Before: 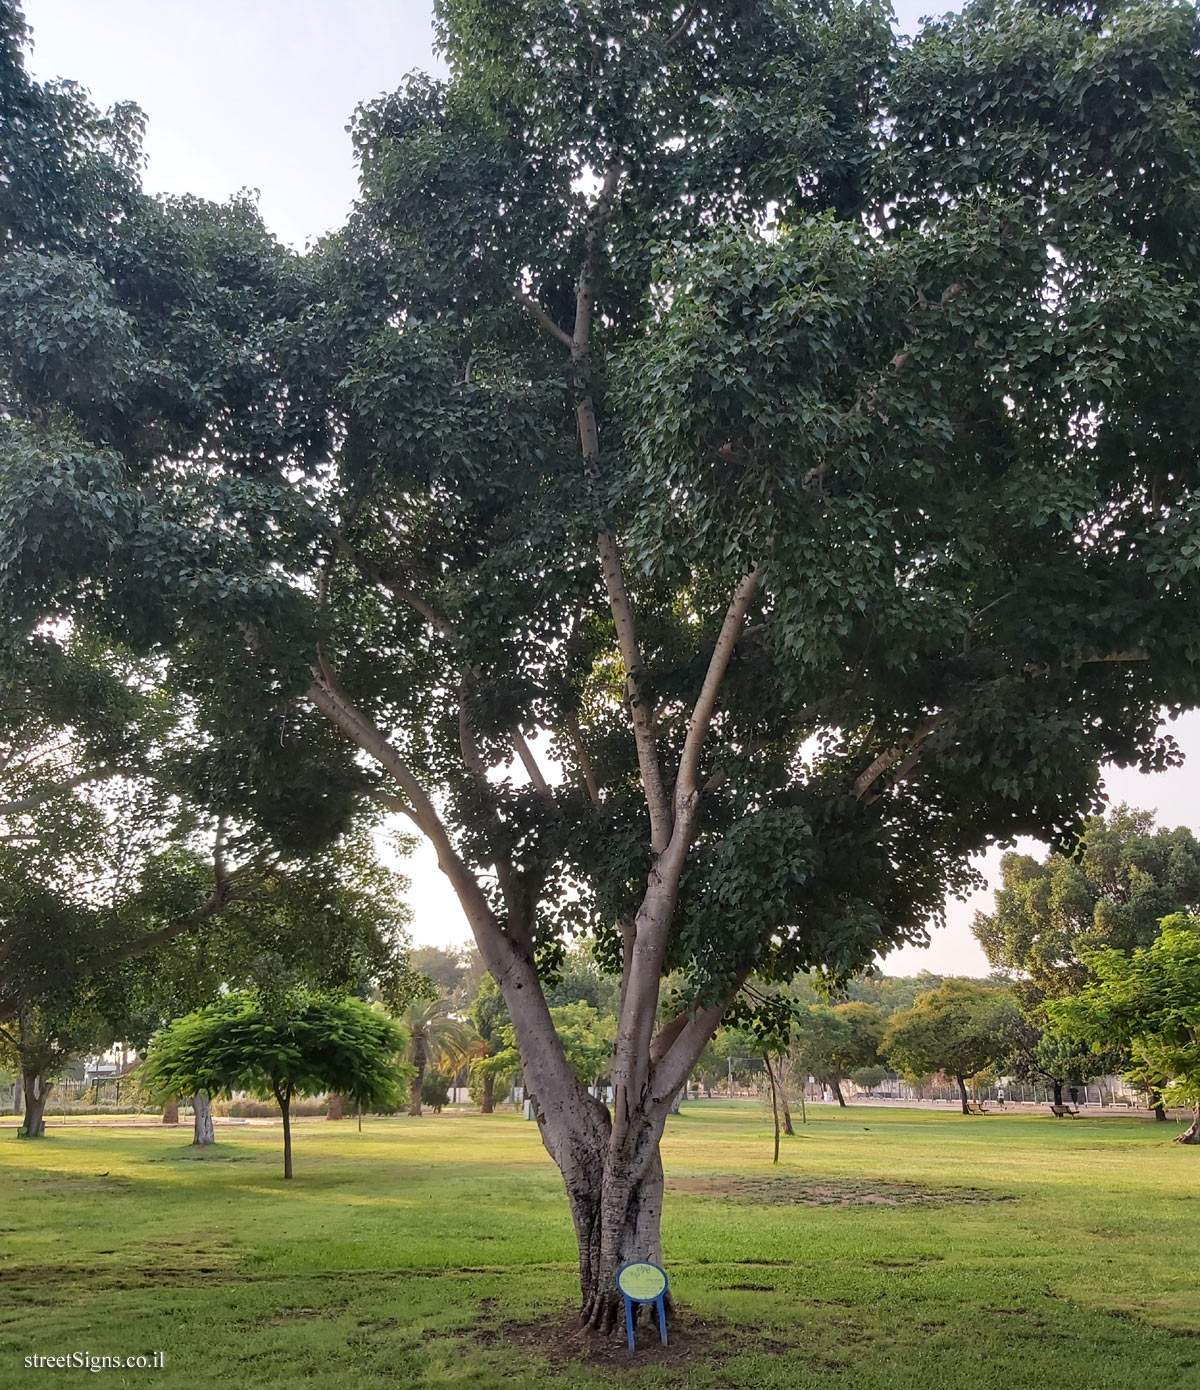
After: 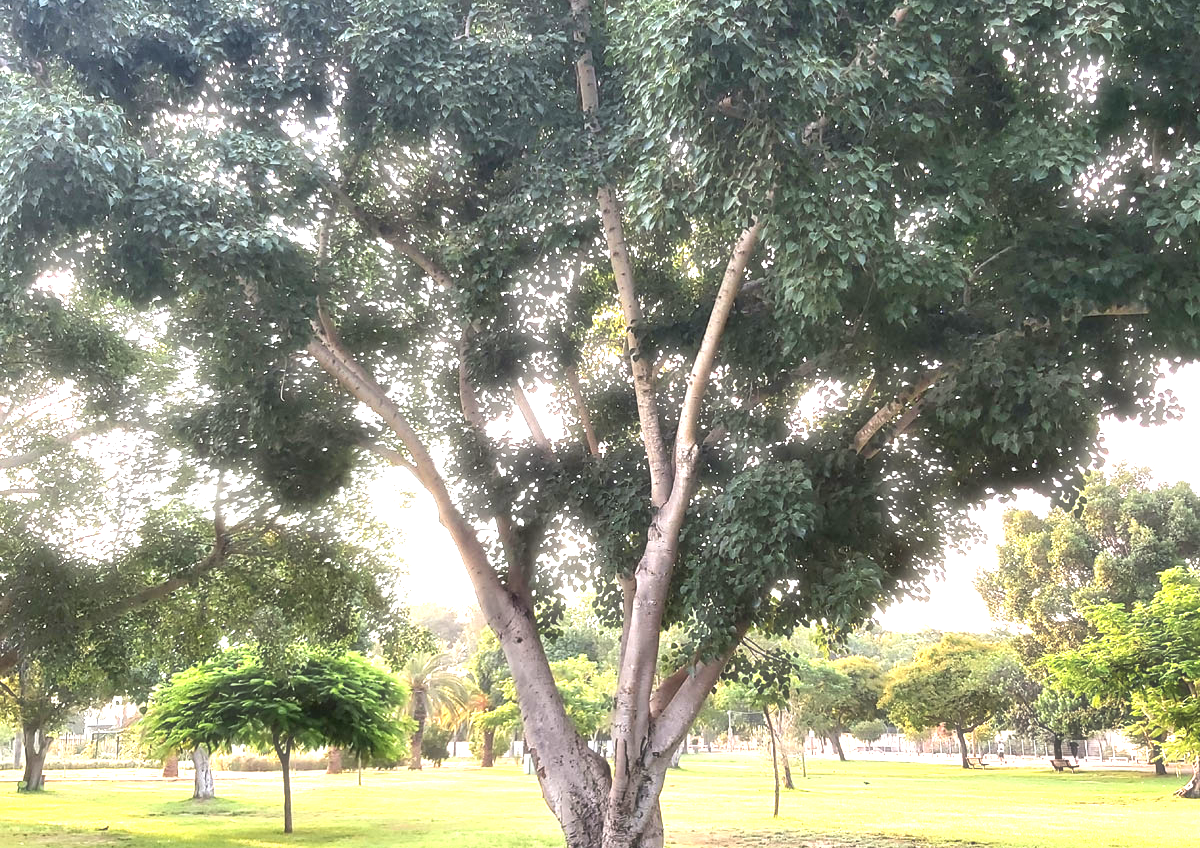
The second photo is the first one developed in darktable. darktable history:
exposure: black level correction 0.001, exposure 1.713 EV, compensate highlight preservation false
crop and rotate: top 24.91%, bottom 14.055%
haze removal: strength -0.098, compatibility mode true, adaptive false
